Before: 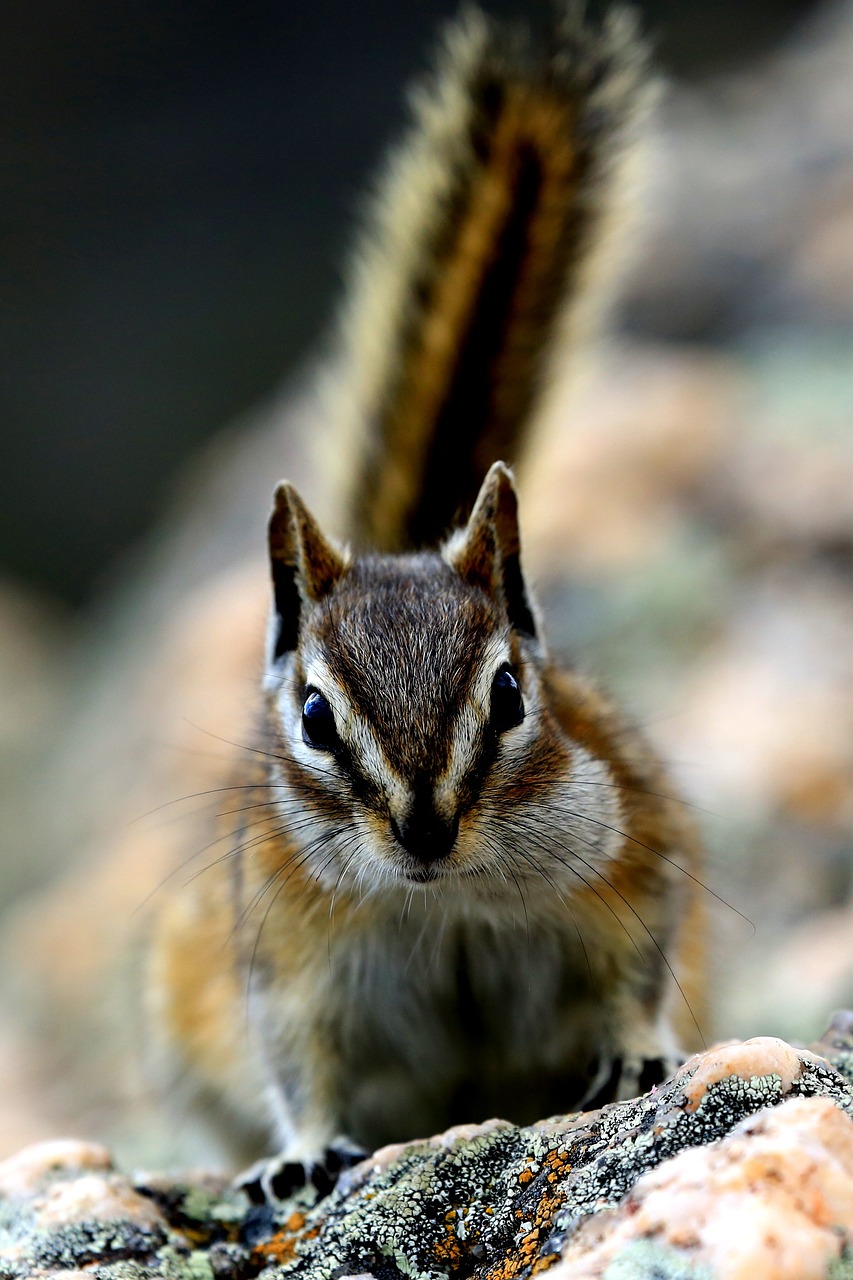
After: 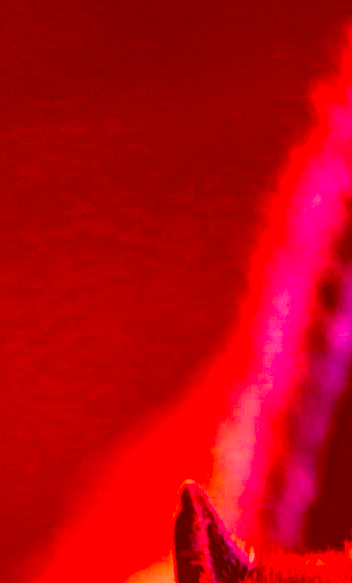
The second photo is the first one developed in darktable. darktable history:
exposure: exposure 0.202 EV, compensate highlight preservation false
sharpen: on, module defaults
color calibration: illuminant same as pipeline (D50), adaptation XYZ, x 0.345, y 0.357, temperature 5009.86 K
crop and rotate: left 11.27%, top 0.075%, right 47.382%, bottom 54.363%
color correction: highlights a* -39.5, highlights b* -39.82, shadows a* -39.63, shadows b* -39.36, saturation -2.96
shadows and highlights: shadows 43.49, white point adjustment -1.29, shadows color adjustment 97.68%, soften with gaussian
velvia: on, module defaults
